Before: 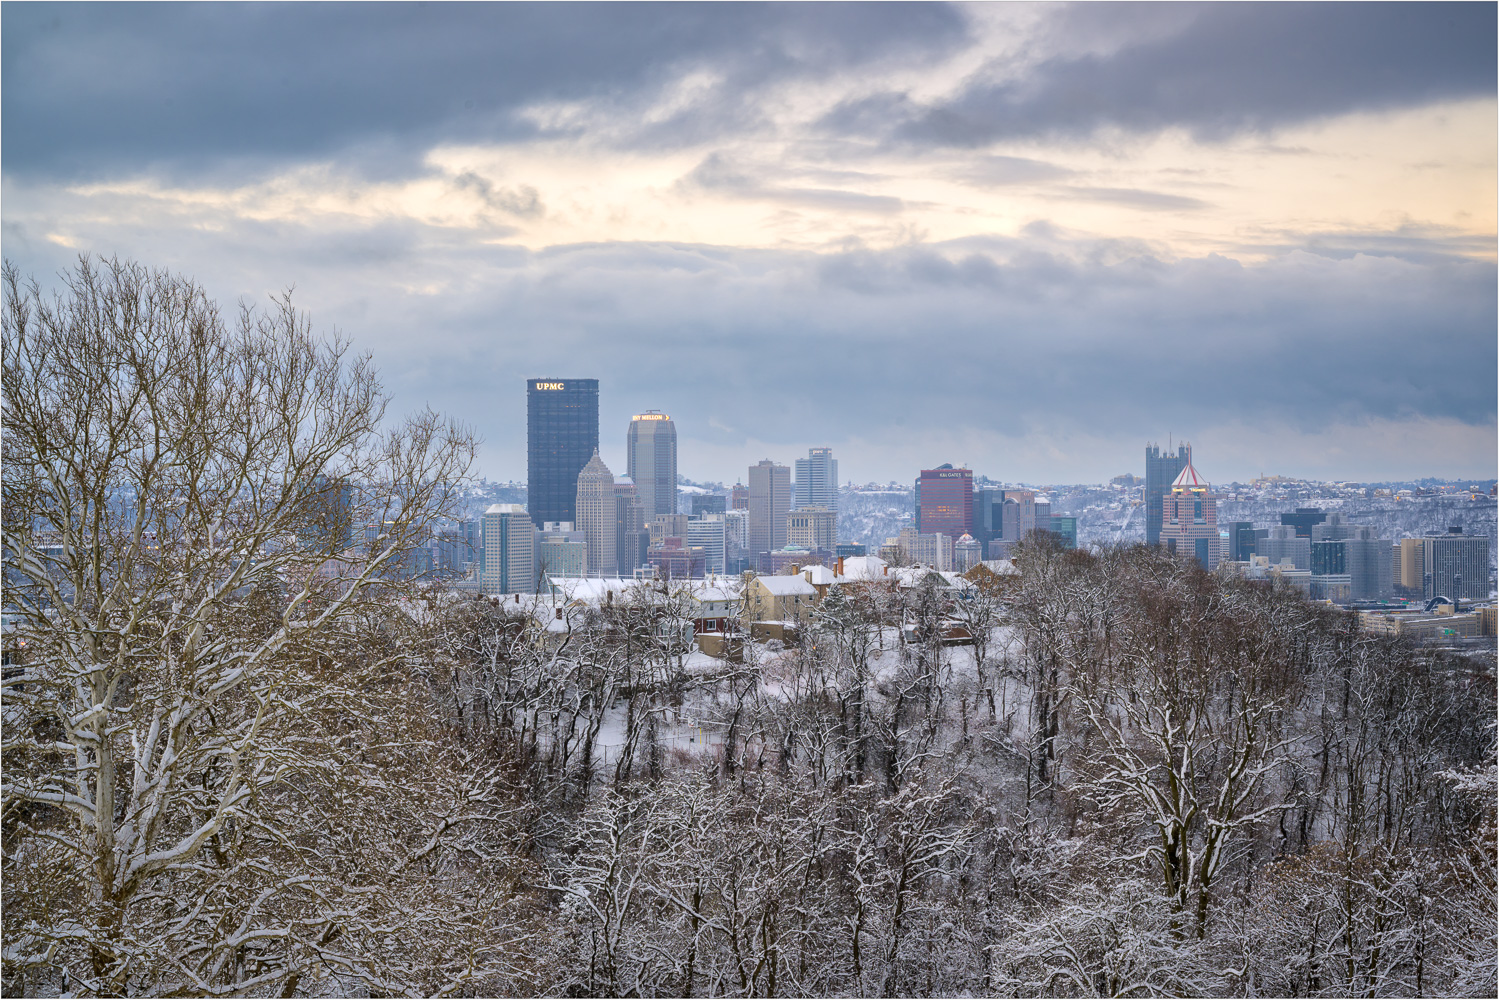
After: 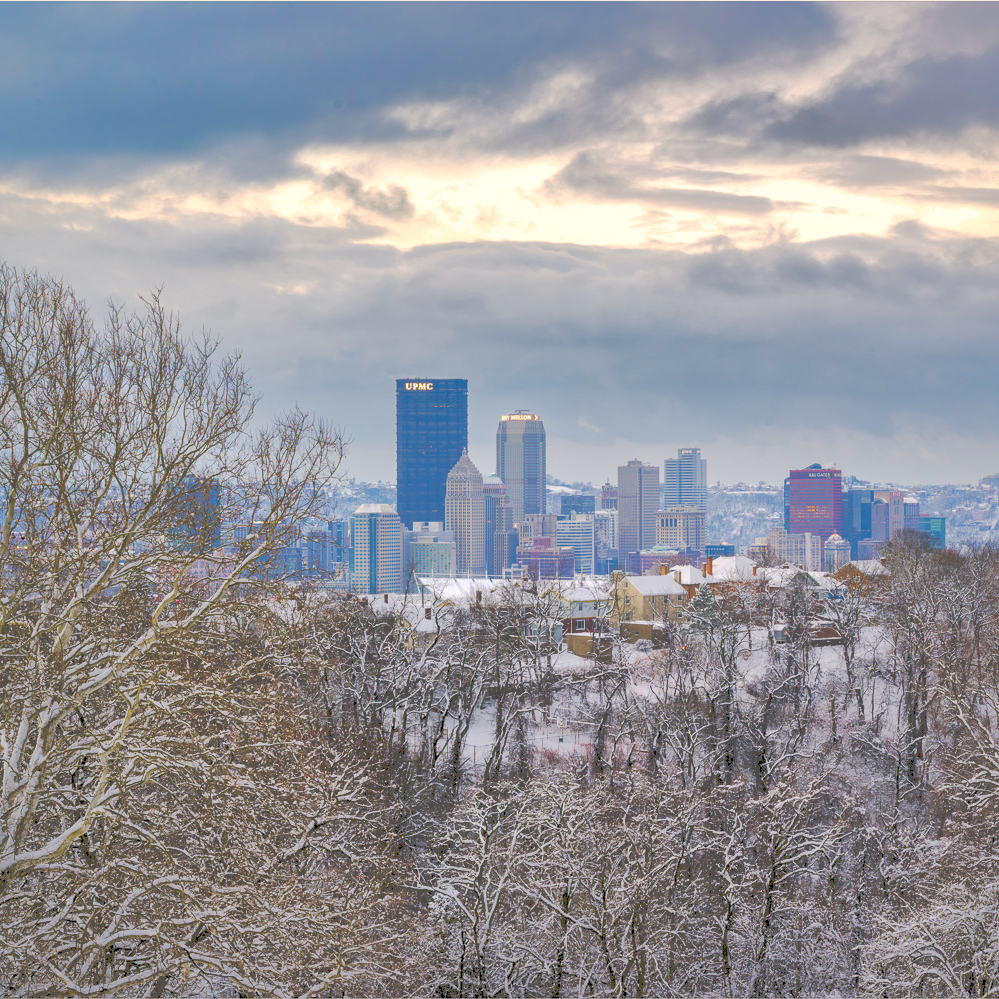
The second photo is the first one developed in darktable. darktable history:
crop and rotate: left 8.786%, right 24.548%
color balance rgb: shadows lift › chroma 1%, shadows lift › hue 240.84°, highlights gain › chroma 2%, highlights gain › hue 73.2°, global offset › luminance -0.5%, perceptual saturation grading › global saturation 20%, perceptual saturation grading › highlights -25%, perceptual saturation grading › shadows 50%, global vibrance 25.26%
exposure: black level correction 0.002, exposure 0.15 EV, compensate highlight preservation false
shadows and highlights: shadows 40, highlights -60
tone curve: curves: ch0 [(0, 0) (0.003, 0.299) (0.011, 0.299) (0.025, 0.299) (0.044, 0.299) (0.069, 0.3) (0.1, 0.306) (0.136, 0.316) (0.177, 0.326) (0.224, 0.338) (0.277, 0.366) (0.335, 0.406) (0.399, 0.462) (0.468, 0.533) (0.543, 0.607) (0.623, 0.7) (0.709, 0.775) (0.801, 0.843) (0.898, 0.903) (1, 1)], preserve colors none
